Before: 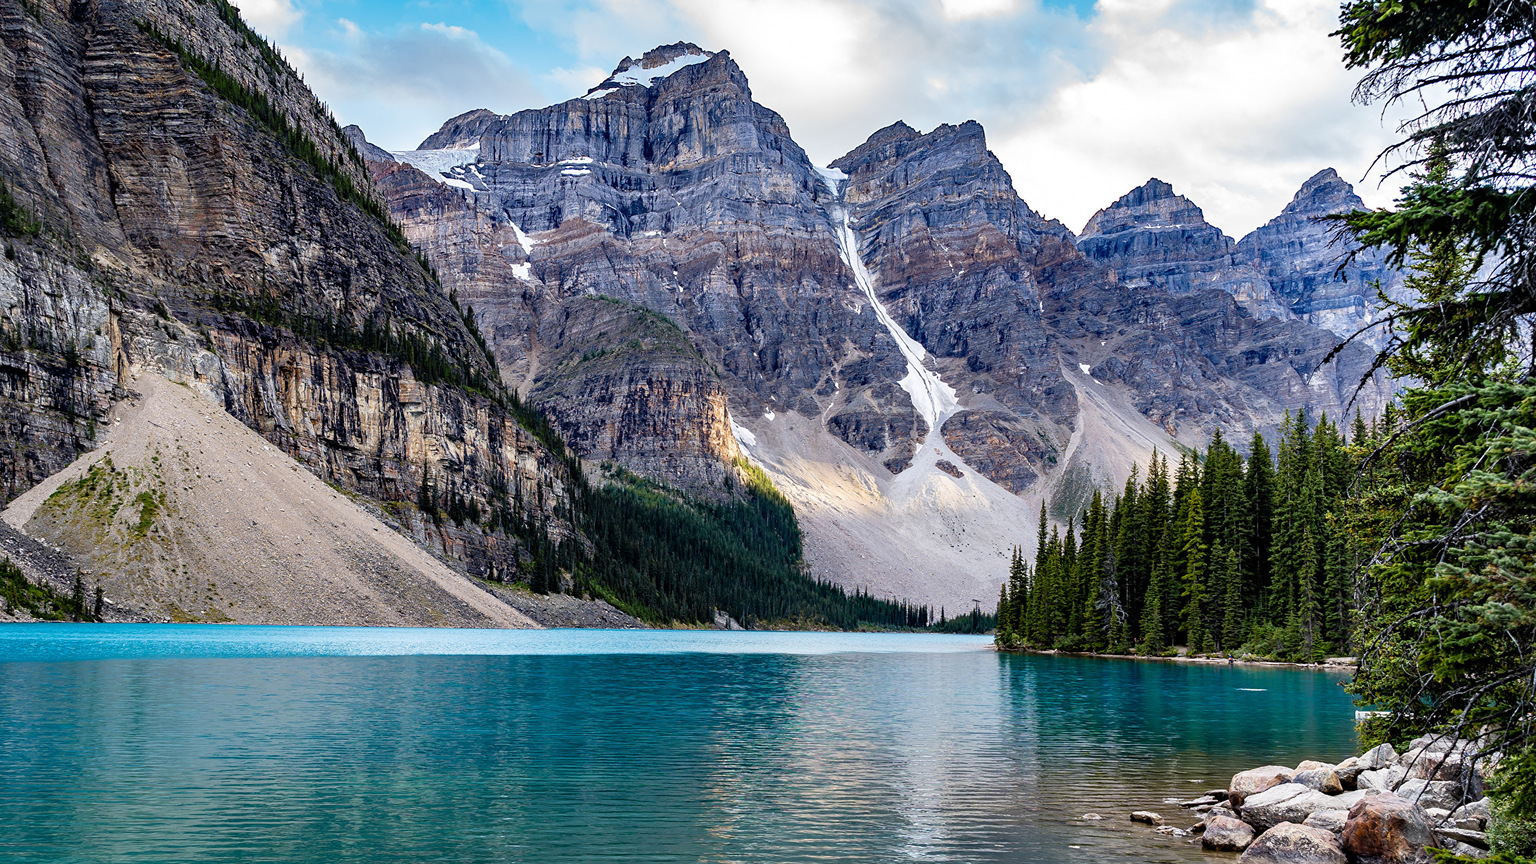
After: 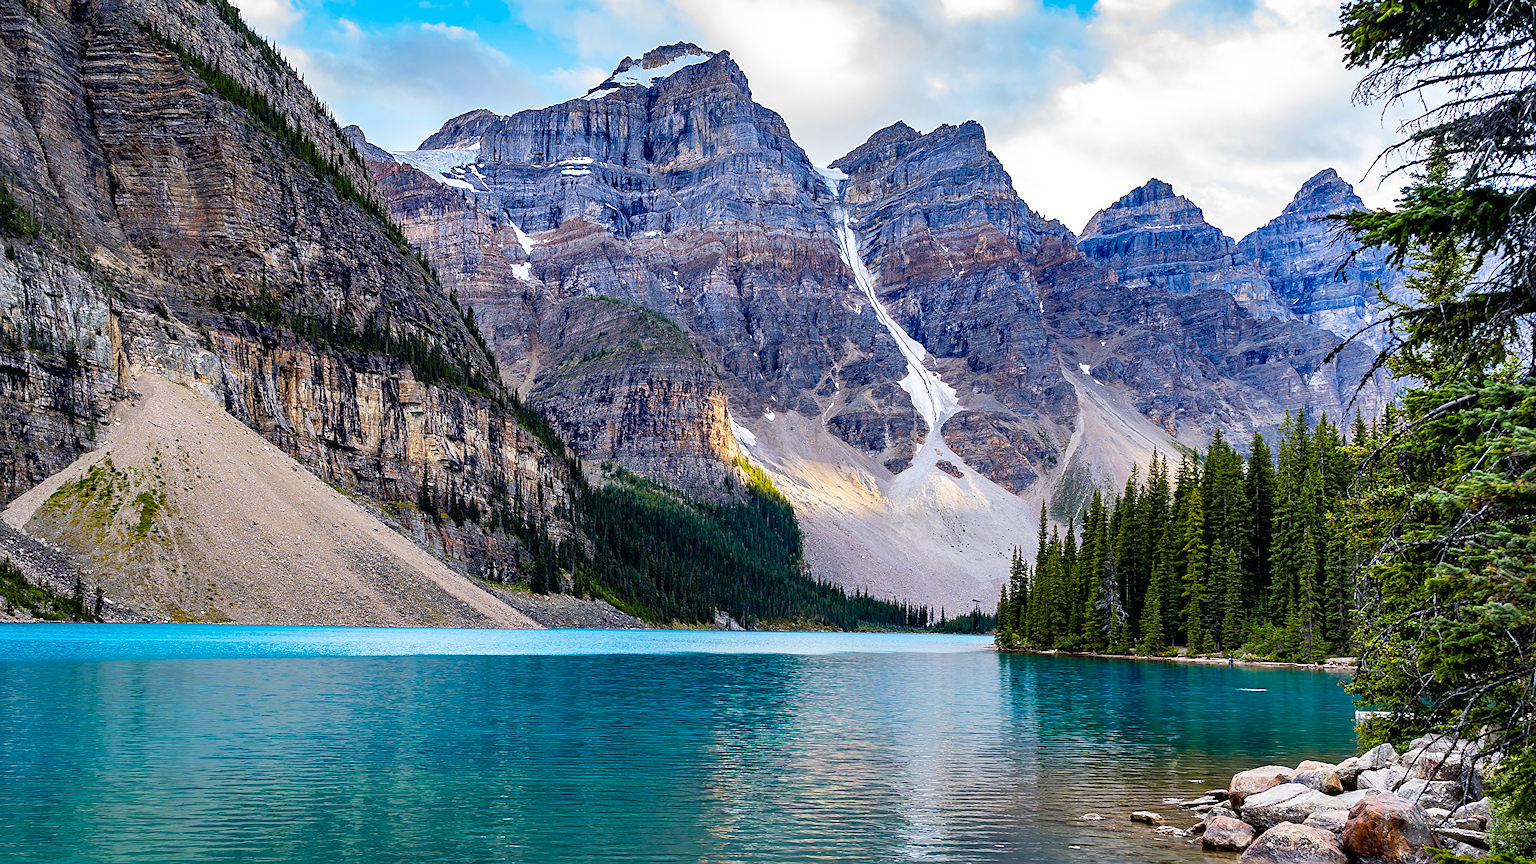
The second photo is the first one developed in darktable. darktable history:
sharpen: radius 1.559, amount 0.373, threshold 1.271
color balance rgb: linear chroma grading › global chroma 33.4%
rotate and perspective: automatic cropping off
